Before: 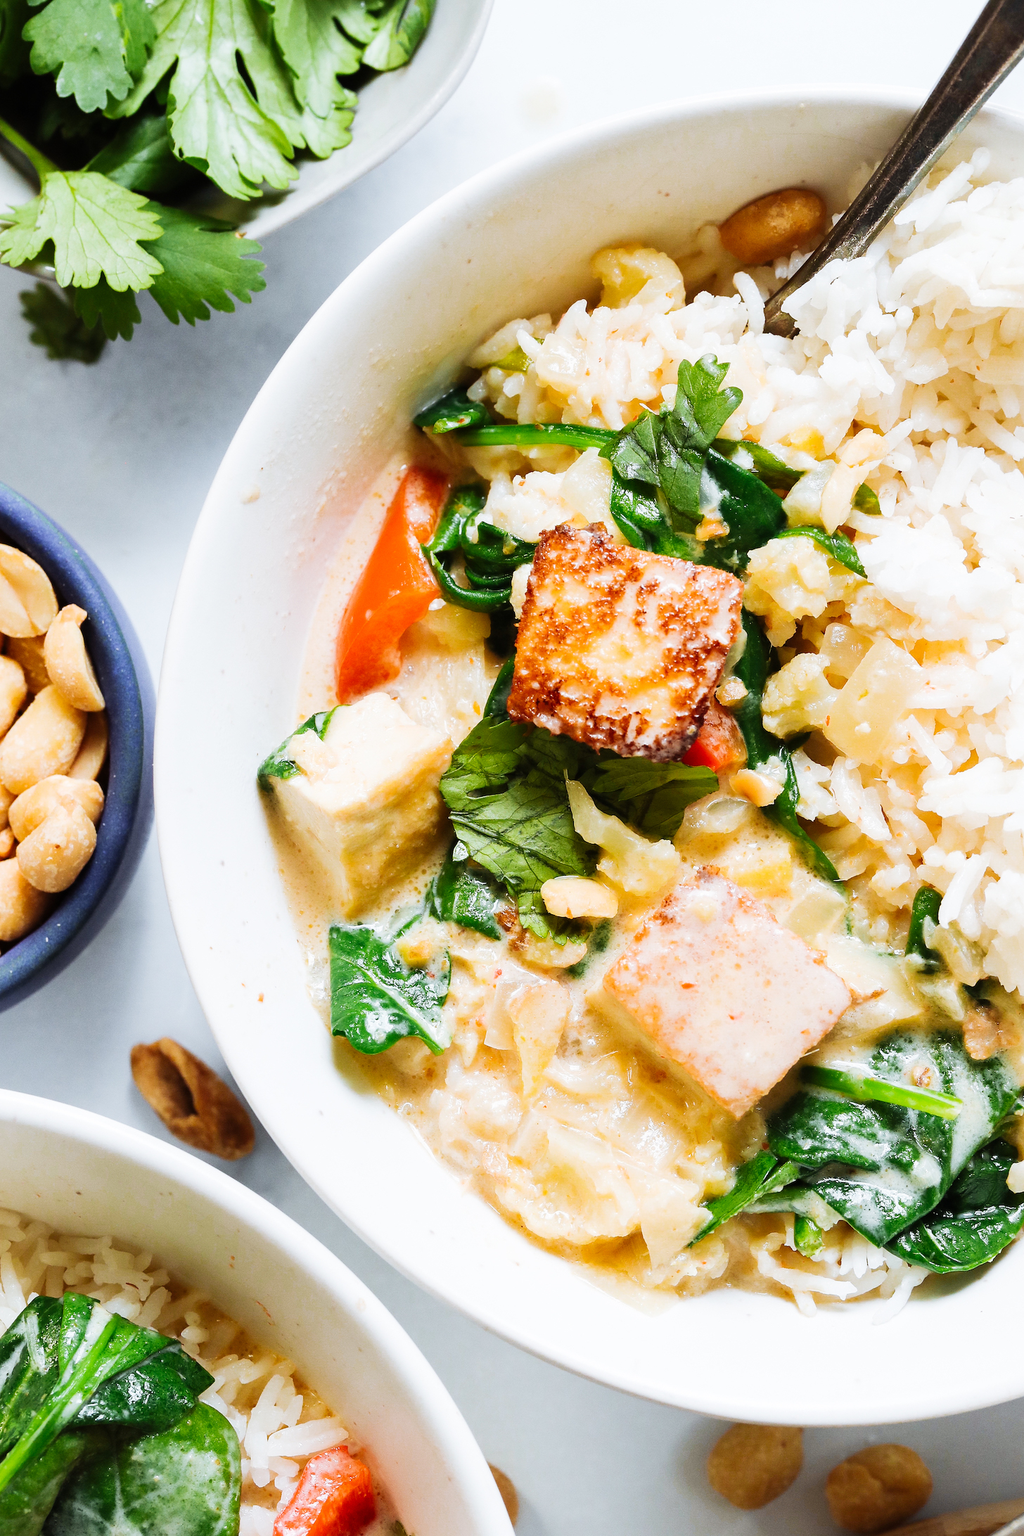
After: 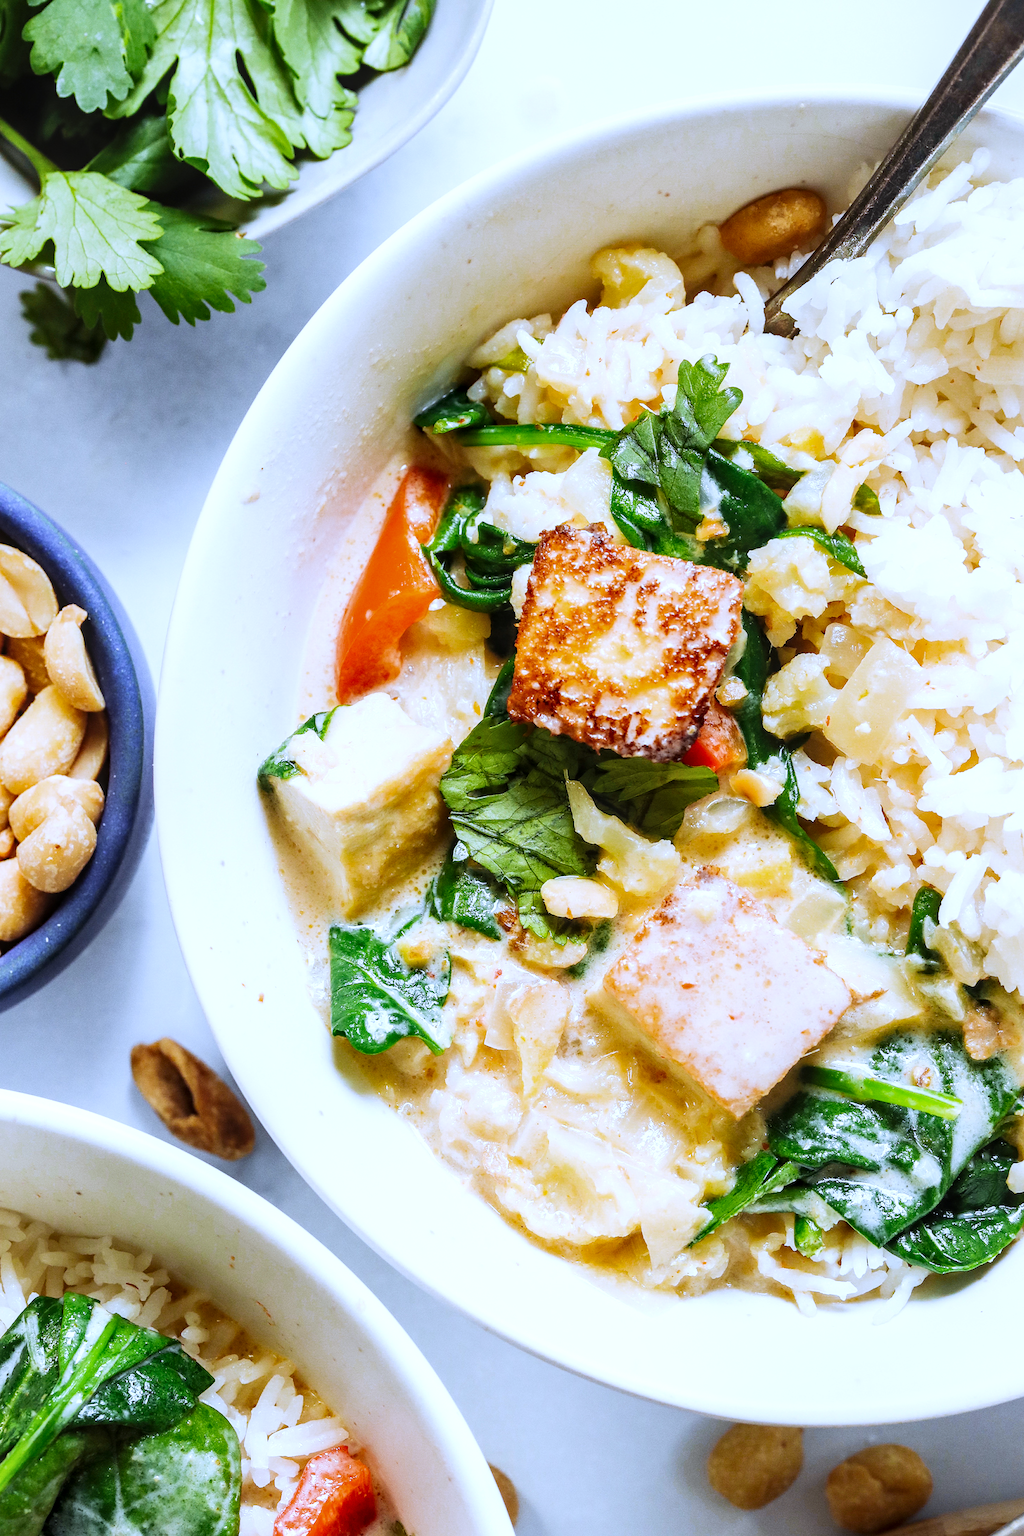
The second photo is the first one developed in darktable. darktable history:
local contrast: on, module defaults
white balance: red 0.948, green 1.02, blue 1.176
